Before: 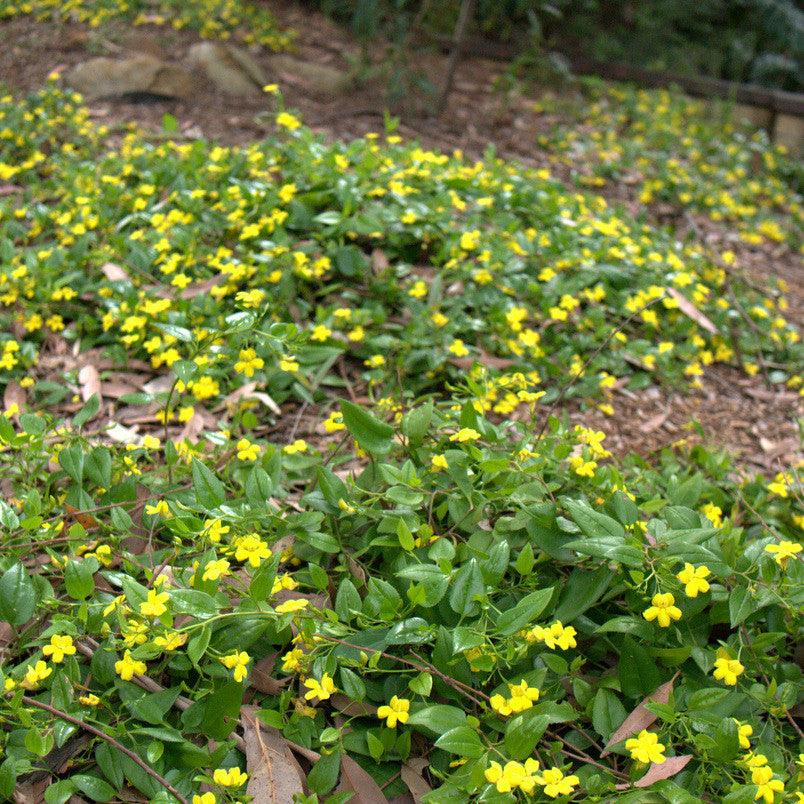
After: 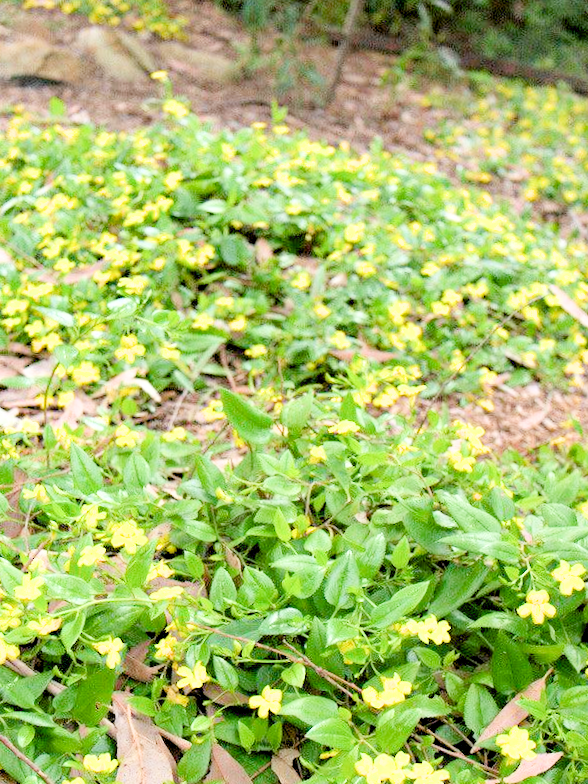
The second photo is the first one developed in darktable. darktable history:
crop and rotate: angle -3.27°, left 14.277%, top 0.028%, right 10.766%, bottom 0.028%
rotate and perspective: rotation -1.77°, lens shift (horizontal) 0.004, automatic cropping off
exposure: black level correction 0.005, exposure 2.084 EV, compensate highlight preservation false
filmic rgb: black relative exposure -7.65 EV, white relative exposure 4.56 EV, hardness 3.61
